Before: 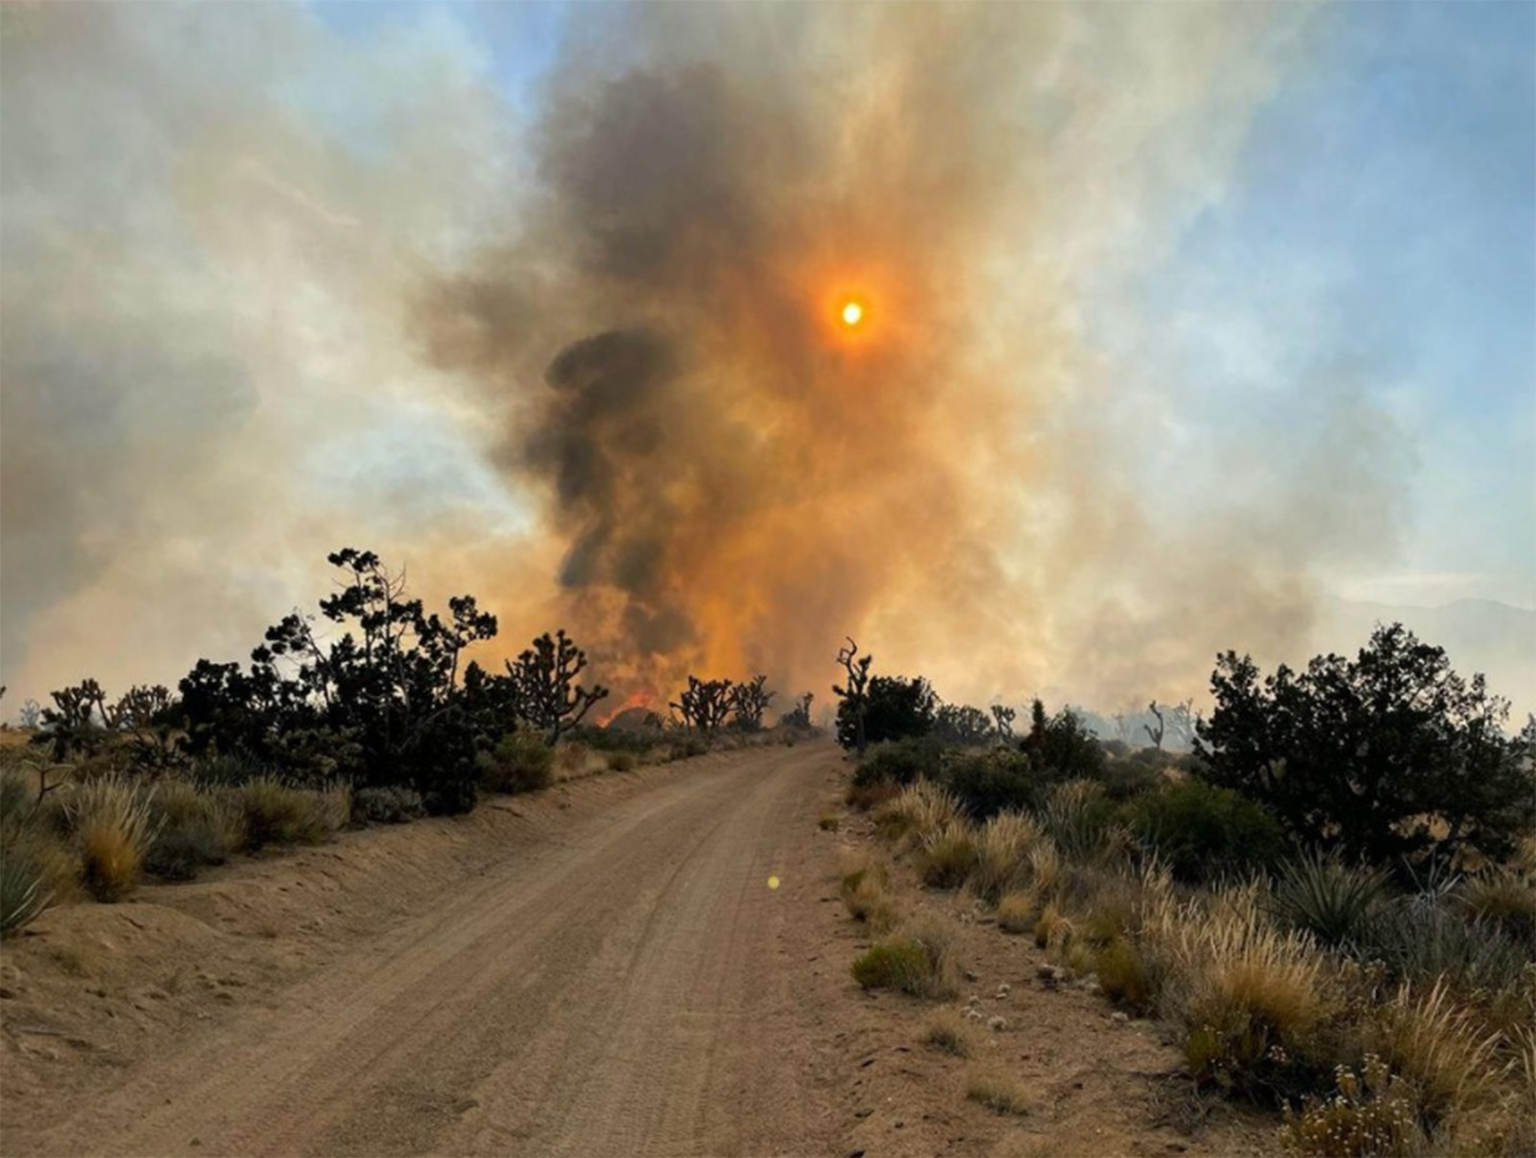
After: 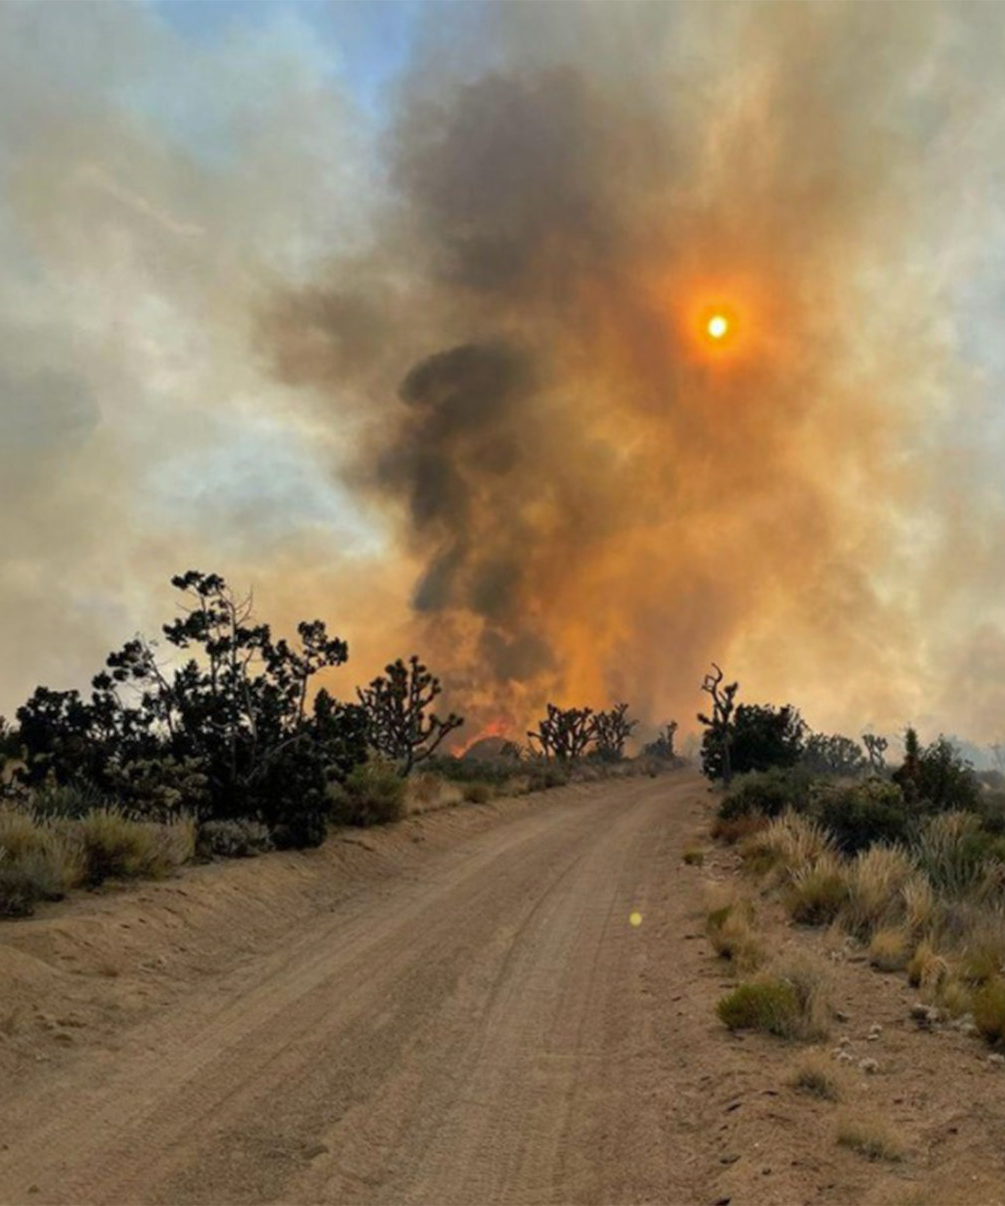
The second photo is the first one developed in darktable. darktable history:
crop: left 10.644%, right 26.528%
shadows and highlights: on, module defaults
